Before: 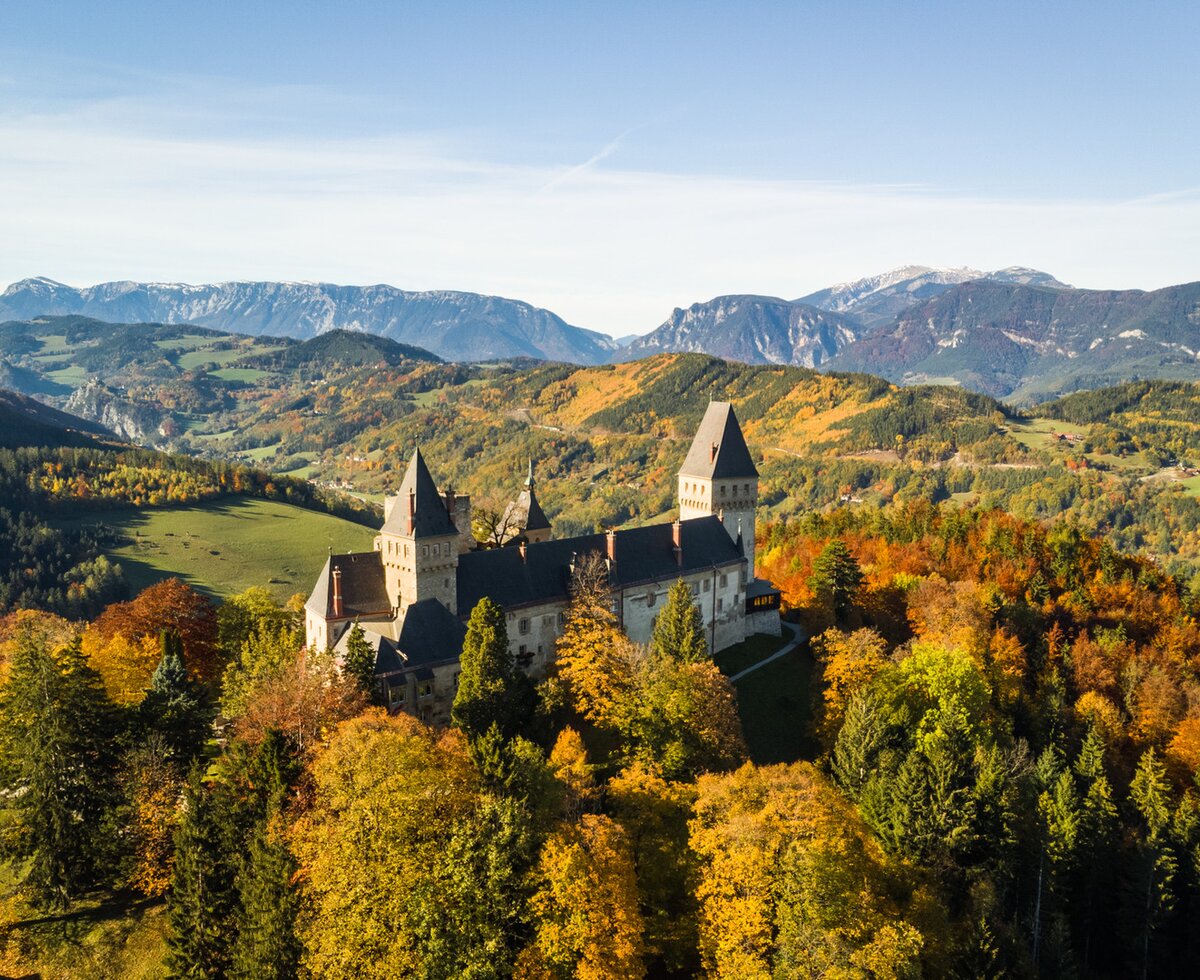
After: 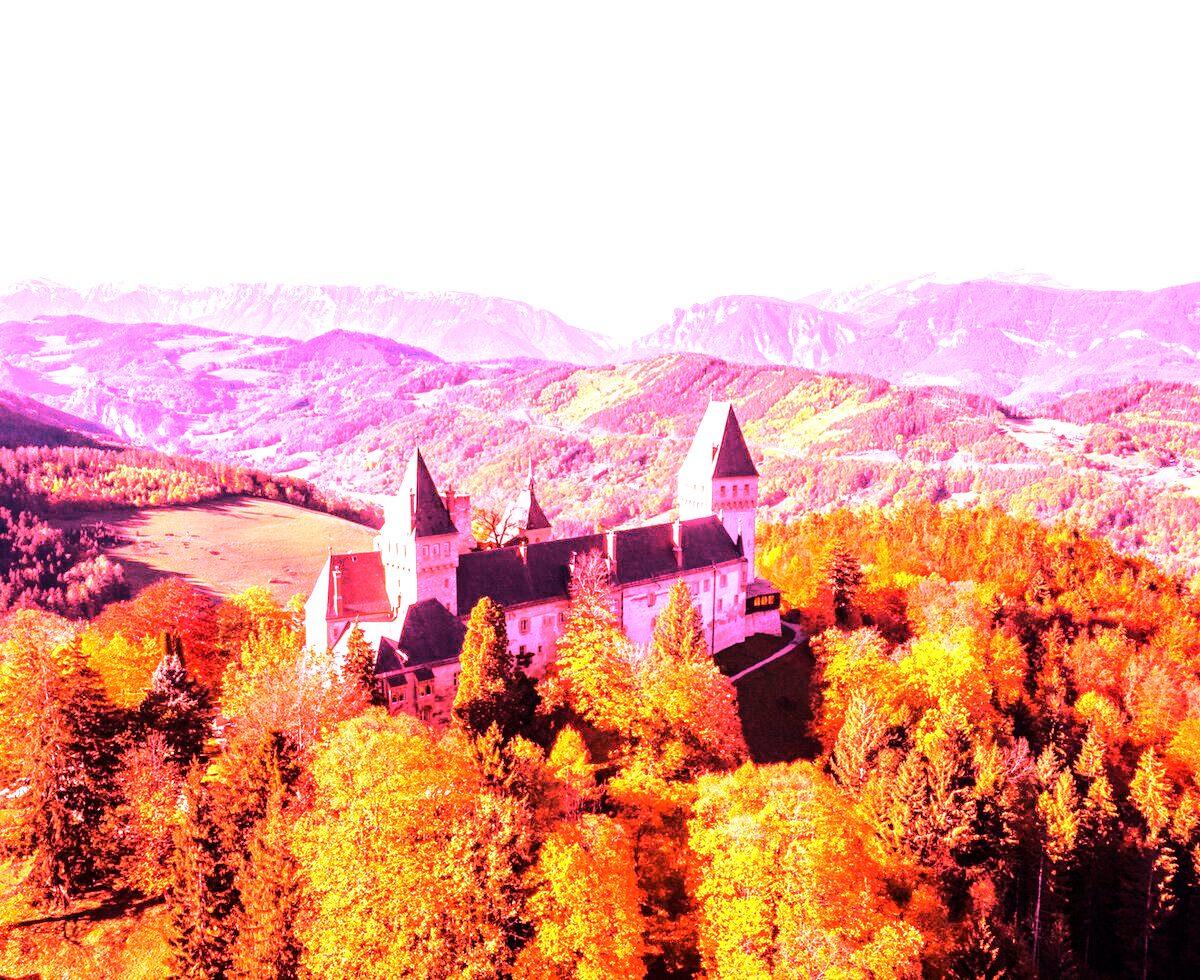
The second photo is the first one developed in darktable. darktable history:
white balance: red 4.26, blue 1.802
tone equalizer: -8 EV -1.08 EV, -7 EV -1.01 EV, -6 EV -0.867 EV, -5 EV -0.578 EV, -3 EV 0.578 EV, -2 EV 0.867 EV, -1 EV 1.01 EV, +0 EV 1.08 EV, edges refinement/feathering 500, mask exposure compensation -1.57 EV, preserve details no
exposure: black level correction 0.001, exposure 0.191 EV, compensate highlight preservation false
